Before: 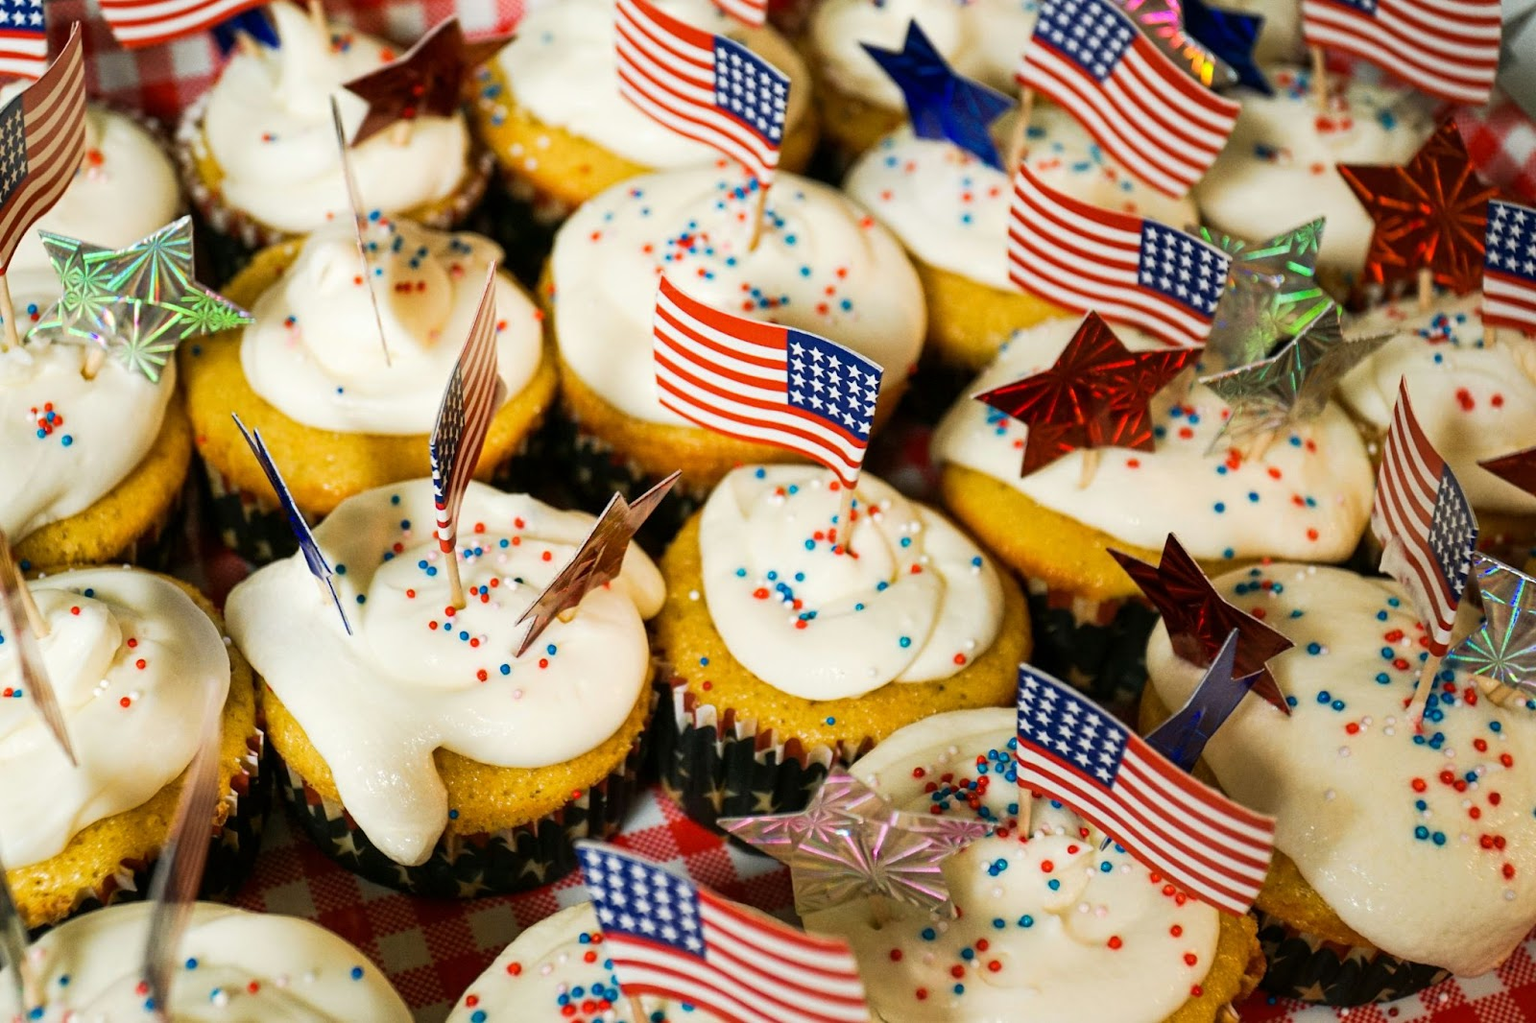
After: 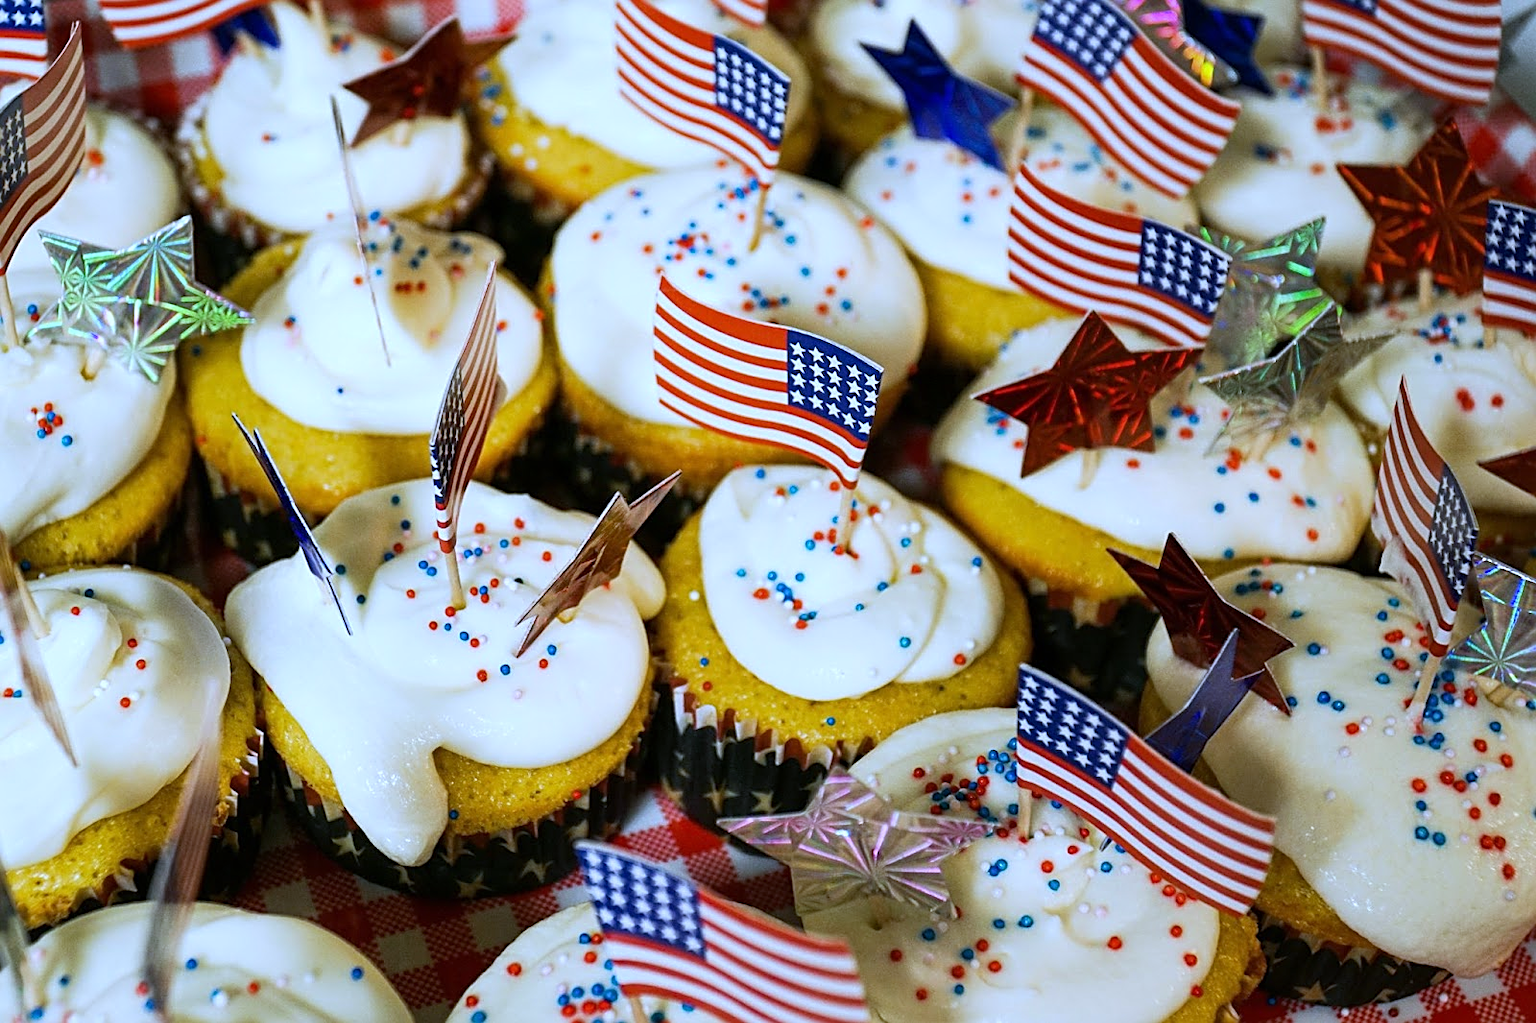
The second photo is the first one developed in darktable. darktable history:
white balance: red 0.871, blue 1.249
sharpen: on, module defaults
